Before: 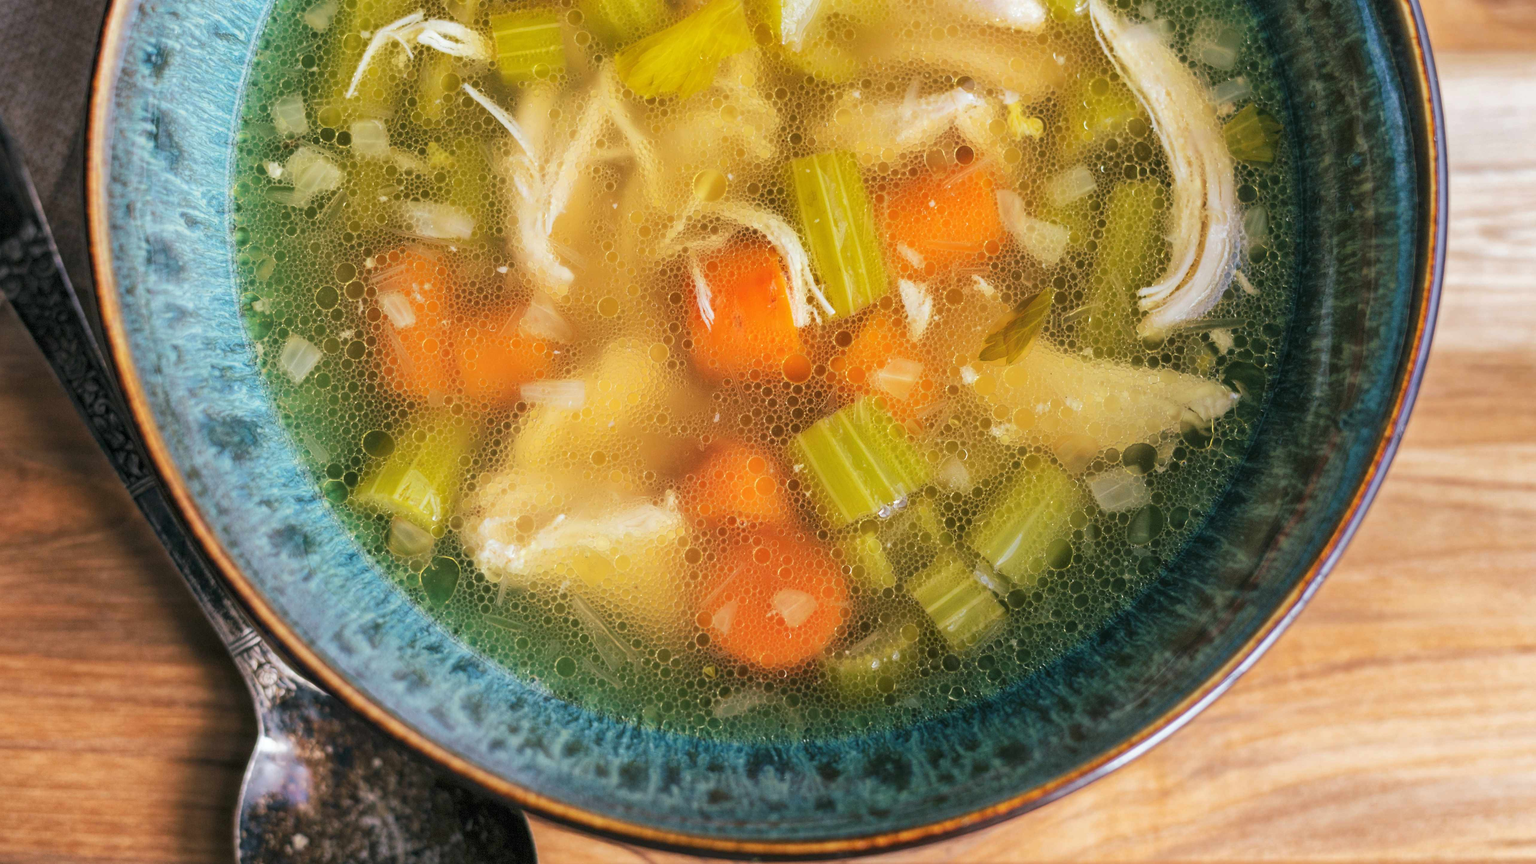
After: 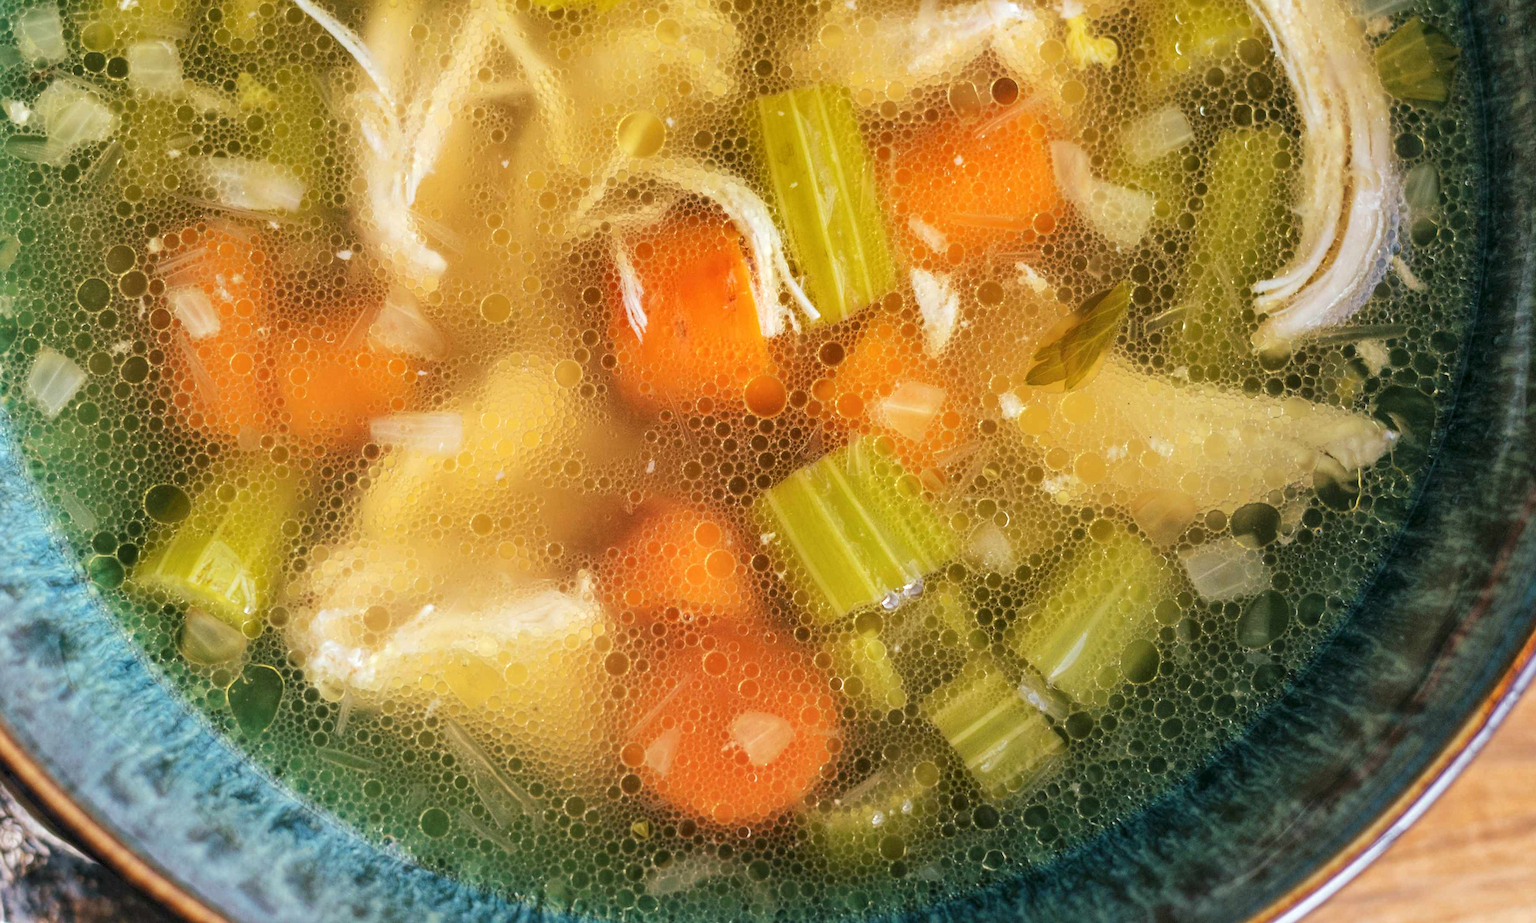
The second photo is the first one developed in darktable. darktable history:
local contrast: on, module defaults
crop and rotate: left 17.046%, top 10.659%, right 12.989%, bottom 14.553%
